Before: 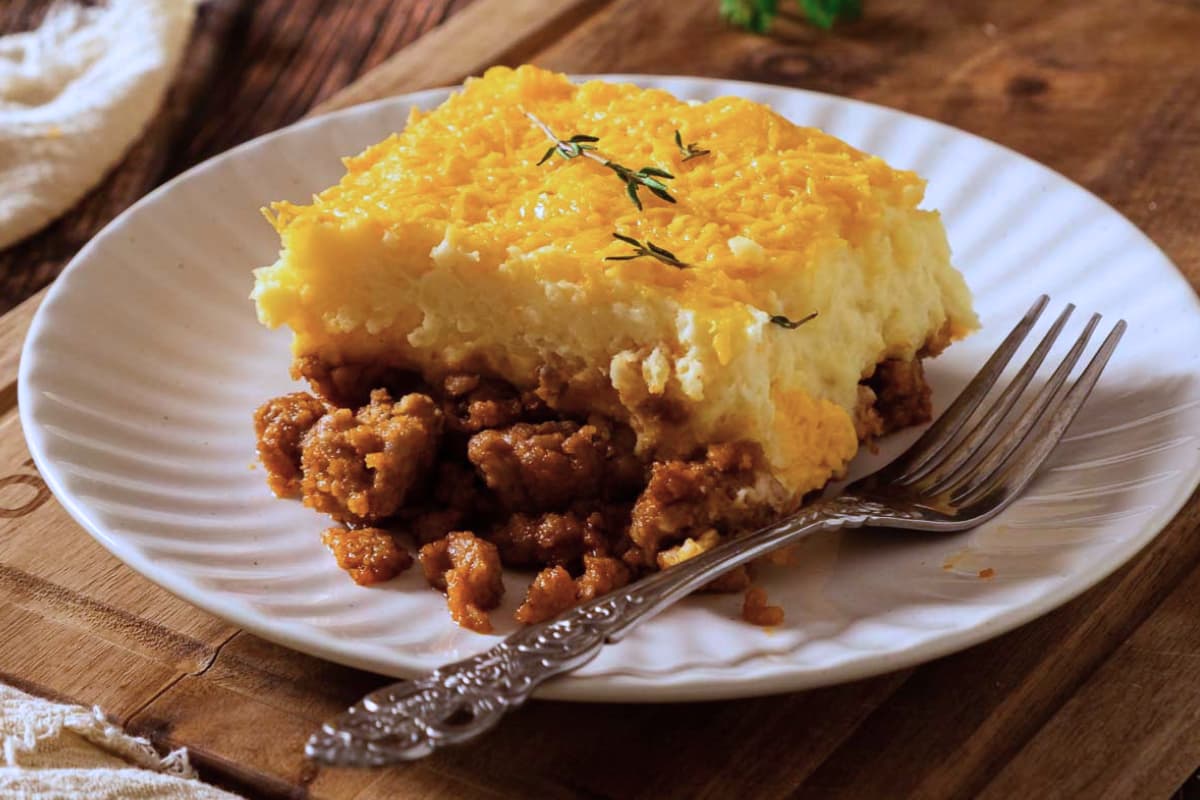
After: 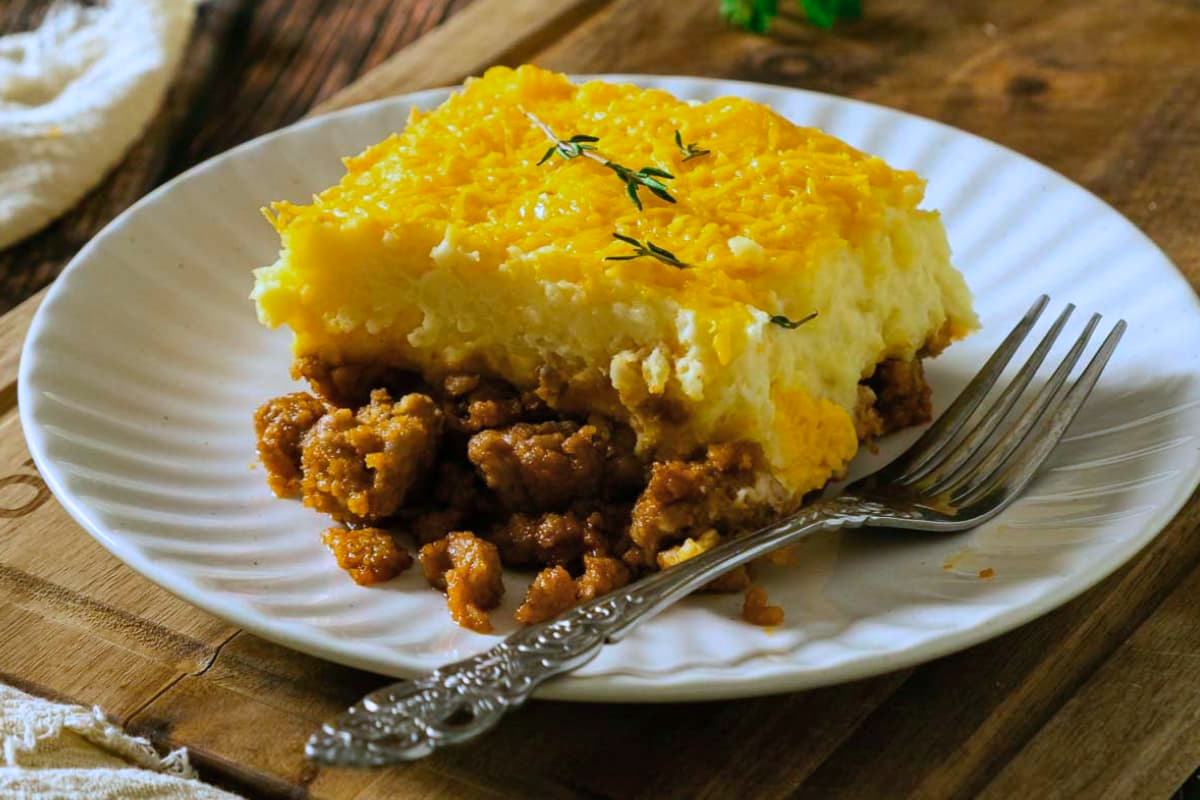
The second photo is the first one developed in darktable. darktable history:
color balance rgb: power › chroma 2.174%, power › hue 163.93°, perceptual saturation grading › global saturation 18.213%, global vibrance 15.135%
shadows and highlights: shadows 36.74, highlights -27.85, soften with gaussian
